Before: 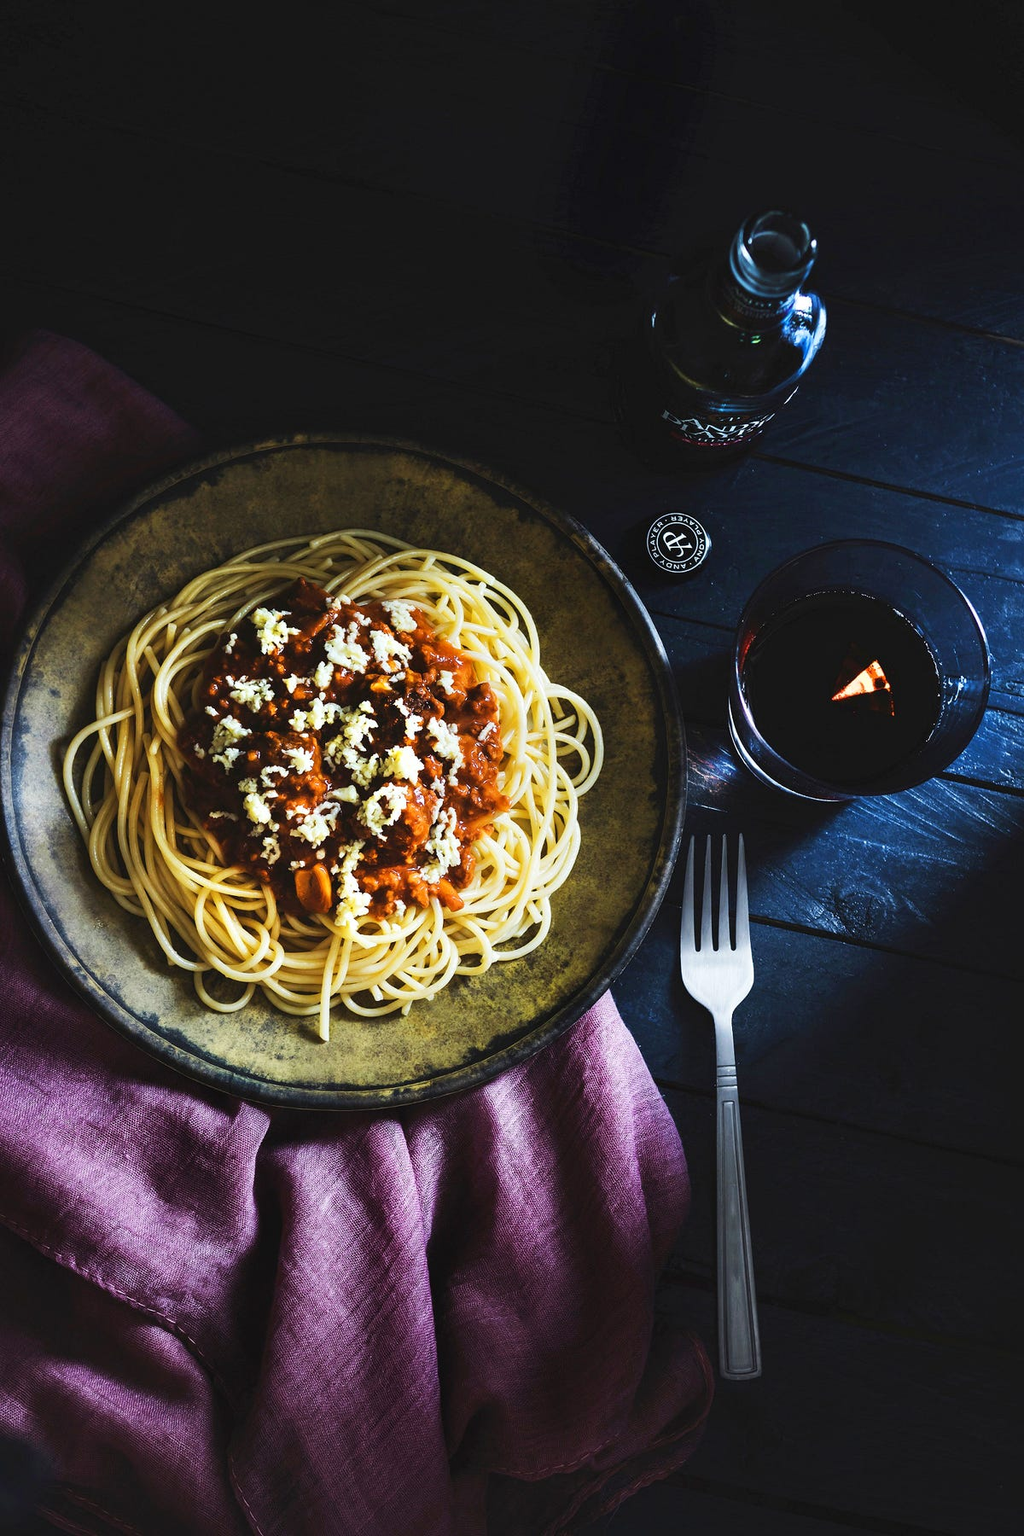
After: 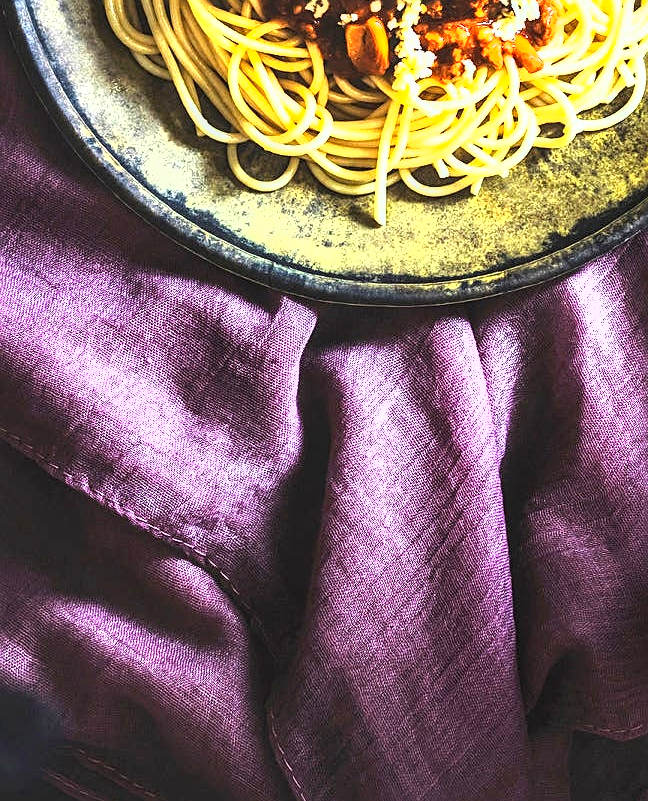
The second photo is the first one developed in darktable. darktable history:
local contrast: detail 130%
sharpen: on, module defaults
contrast brightness saturation: saturation -0.06
exposure: black level correction 0, exposure 1.443 EV, compensate highlight preservation false
crop and rotate: top 55.289%, right 45.939%, bottom 0.193%
shadows and highlights: radius 121.41, shadows 21.46, white point adjustment -9.66, highlights -13.98, soften with gaussian
tone equalizer: -8 EV -0.393 EV, -7 EV -0.417 EV, -6 EV -0.309 EV, -5 EV -0.224 EV, -3 EV 0.188 EV, -2 EV 0.315 EV, -1 EV 0.39 EV, +0 EV 0.402 EV, edges refinement/feathering 500, mask exposure compensation -1.57 EV, preserve details no
